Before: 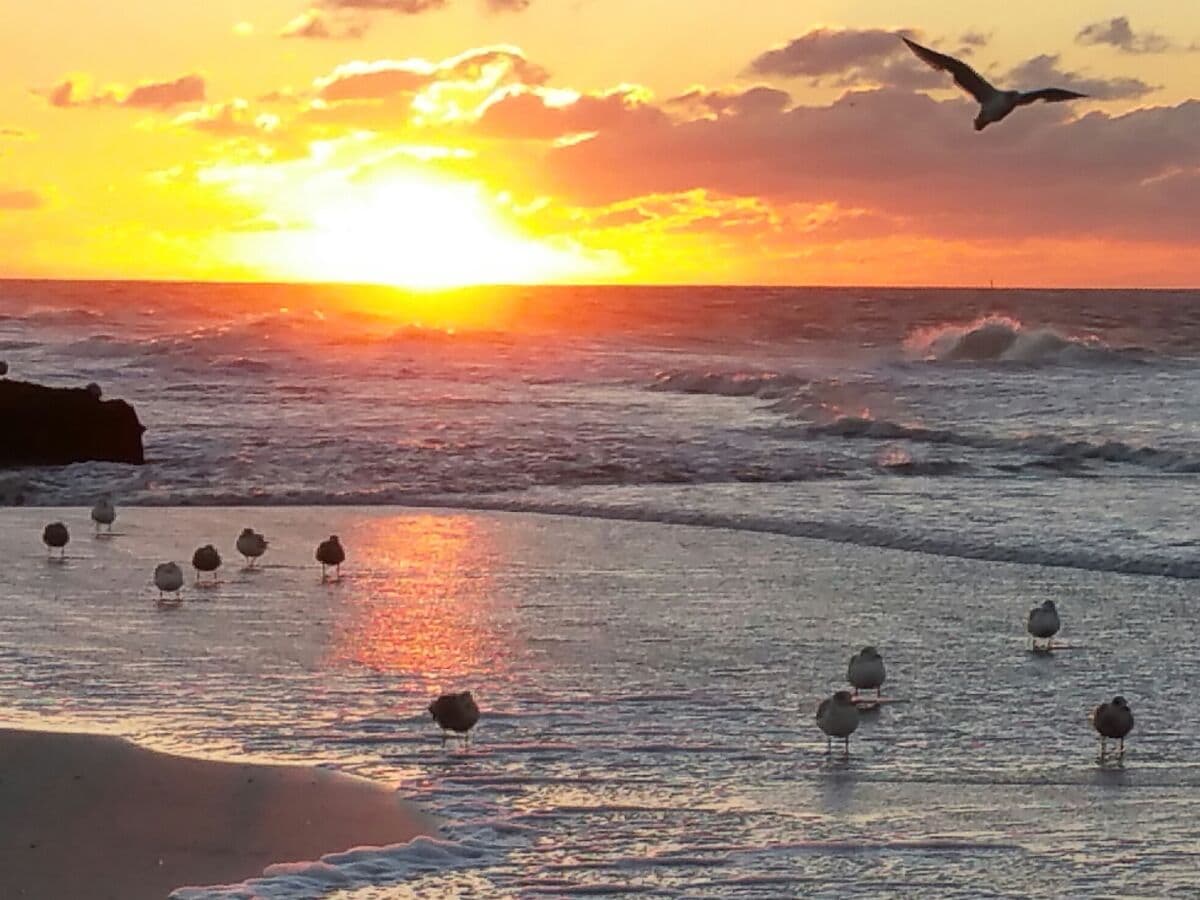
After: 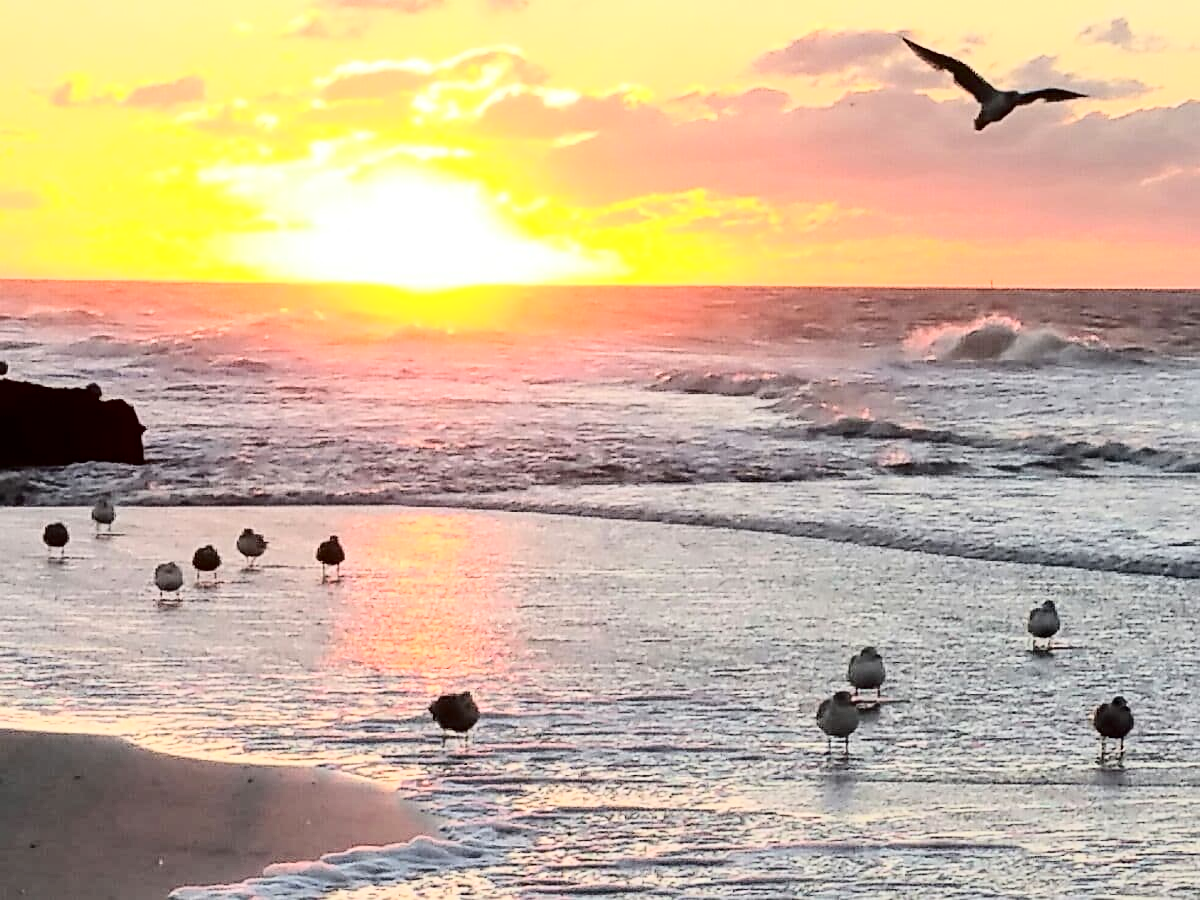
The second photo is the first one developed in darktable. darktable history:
tone curve: curves: ch0 [(0, 0) (0.004, 0) (0.133, 0.071) (0.325, 0.456) (0.832, 0.957) (1, 1)], color space Lab, independent channels, preserve colors none
sharpen: radius 1.475, amount 0.393, threshold 1.358
